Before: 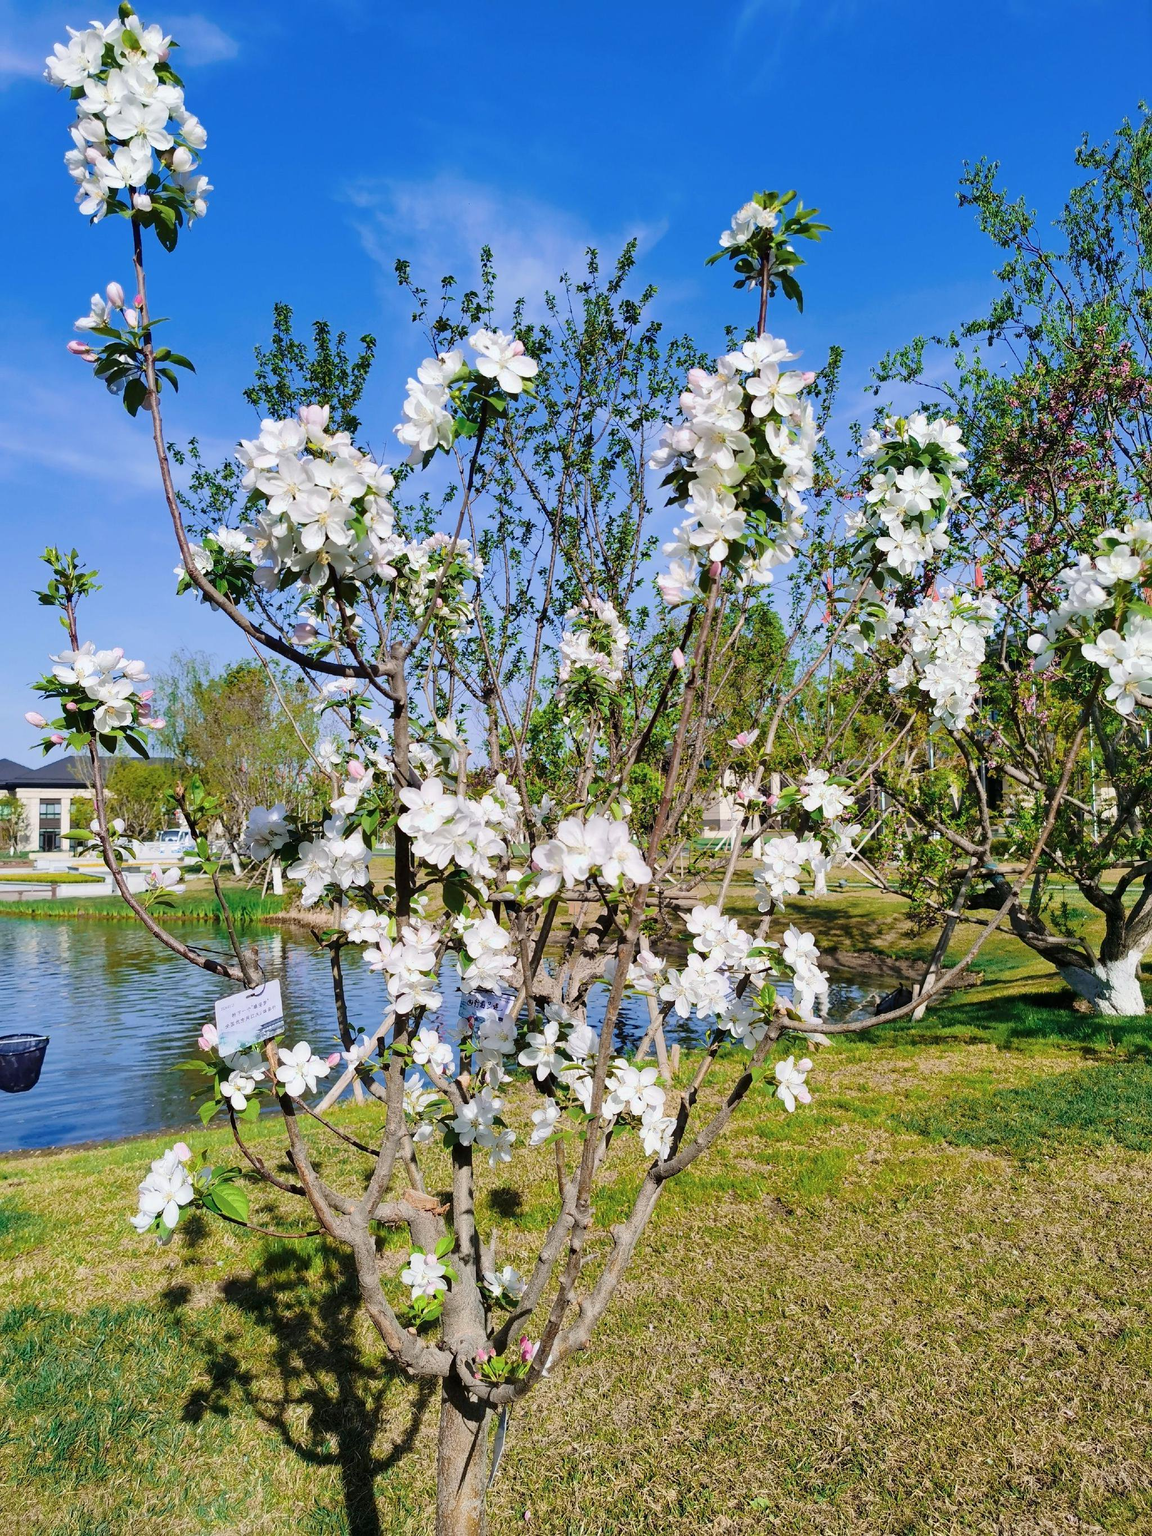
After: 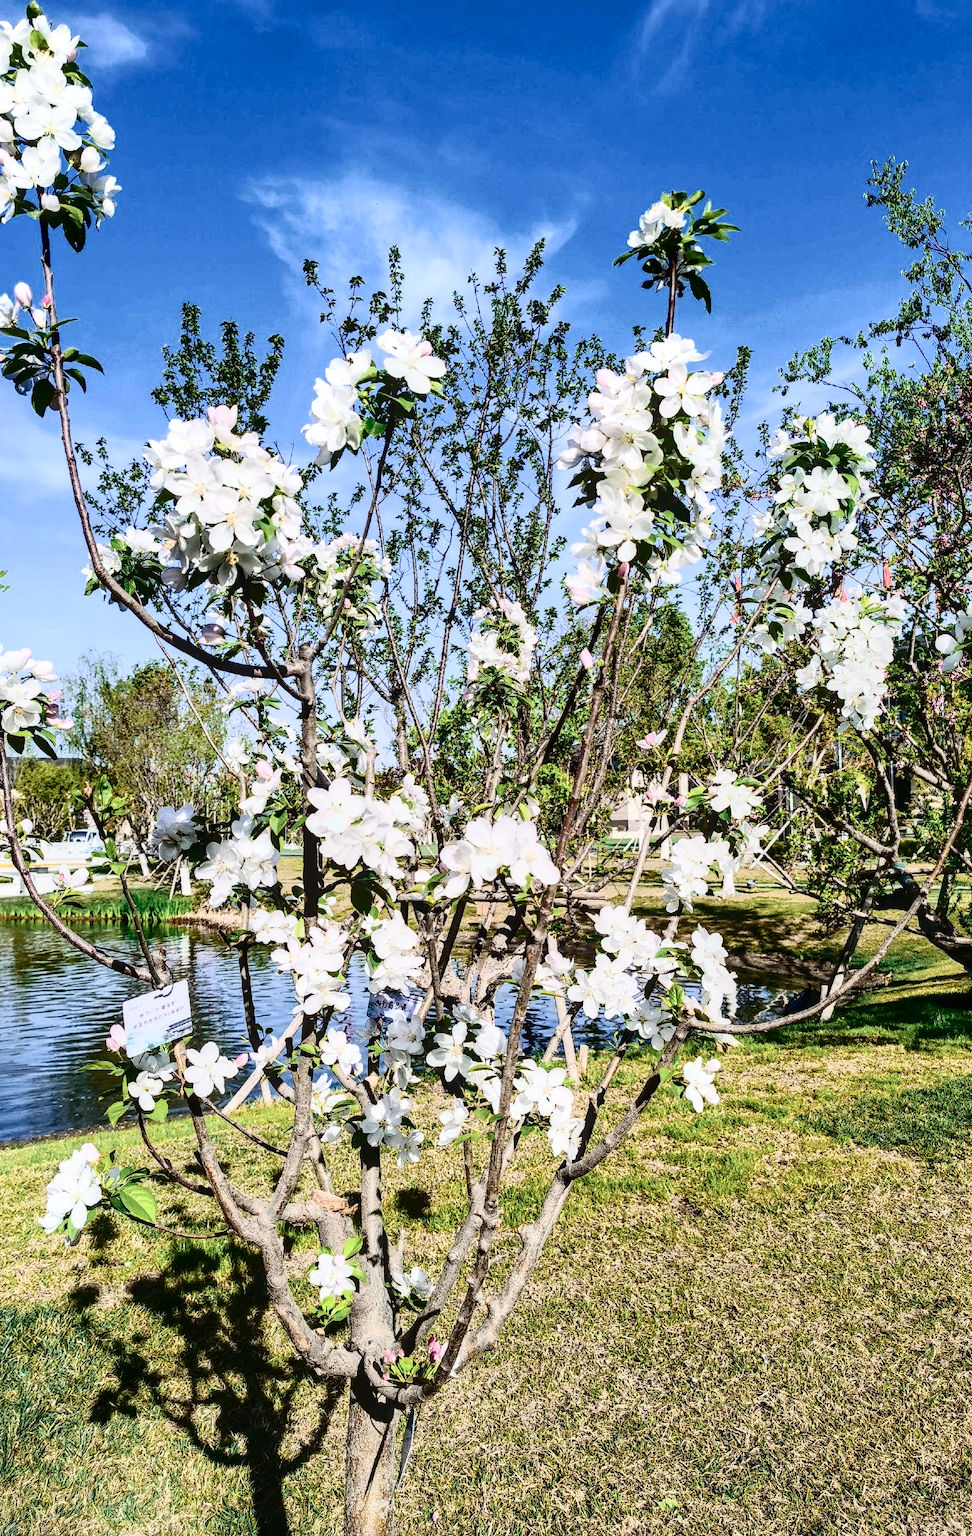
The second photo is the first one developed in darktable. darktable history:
contrast brightness saturation: contrast 0.515, saturation -0.08
local contrast: on, module defaults
crop: left 8.056%, right 7.51%
